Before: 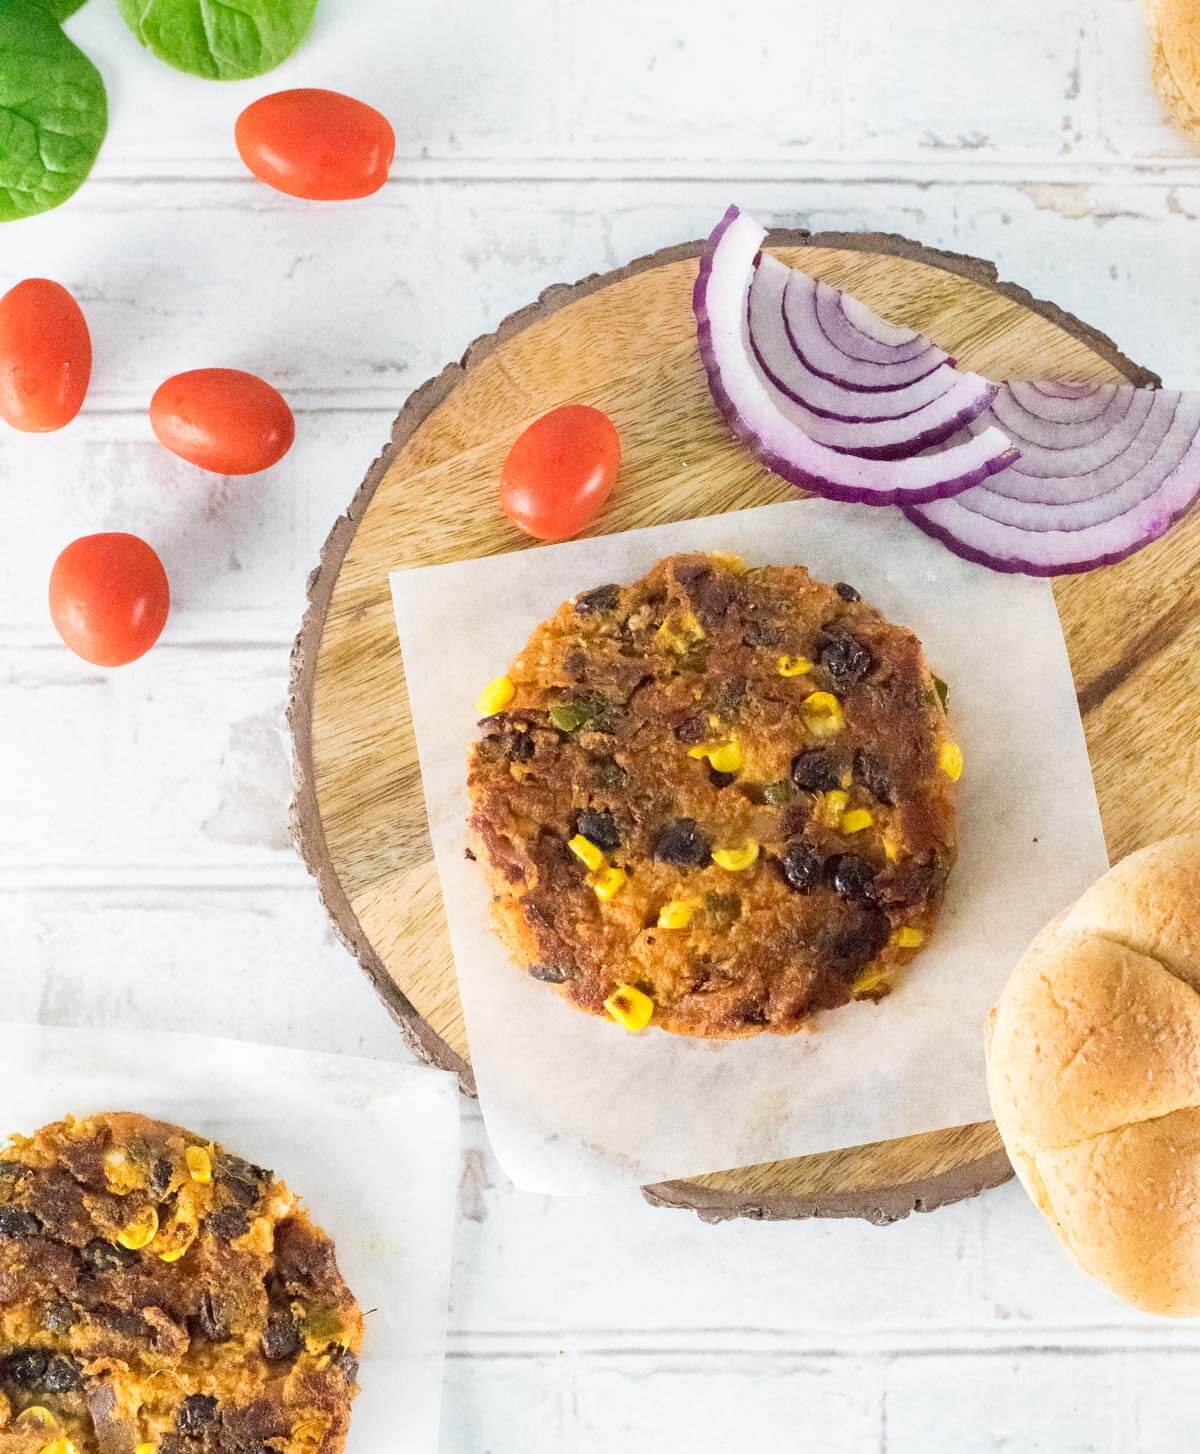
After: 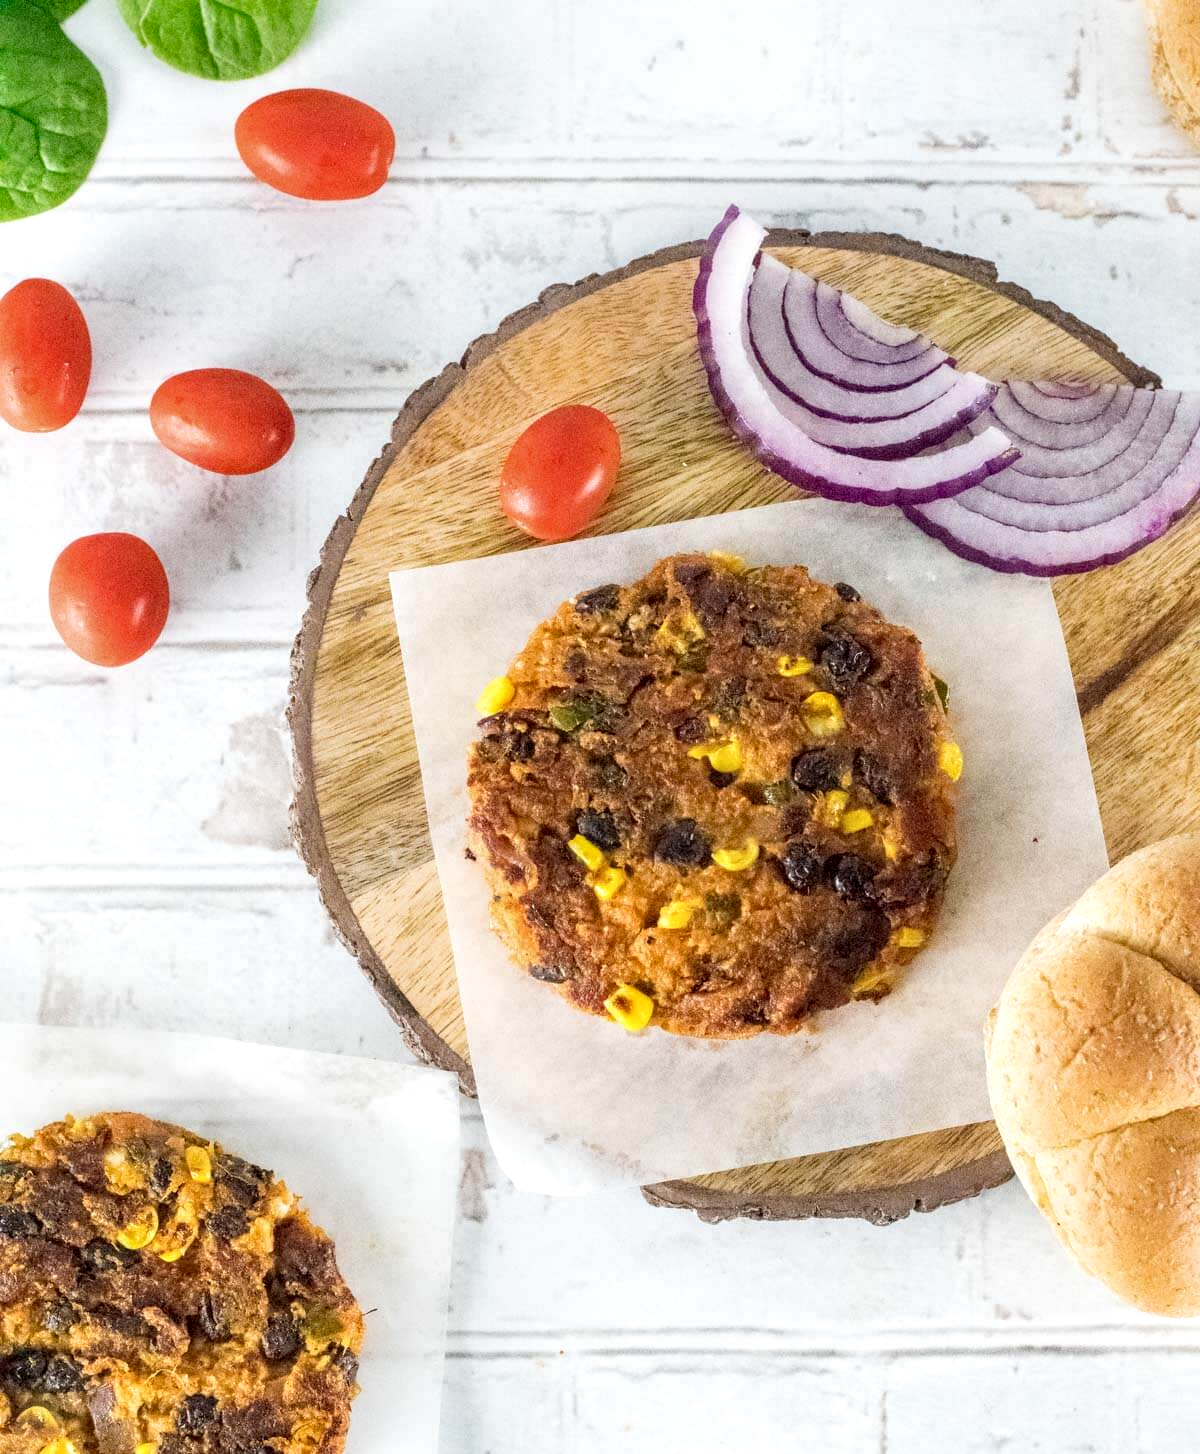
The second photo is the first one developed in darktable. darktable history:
local contrast: highlights 61%, detail 143%, midtone range 0.425
